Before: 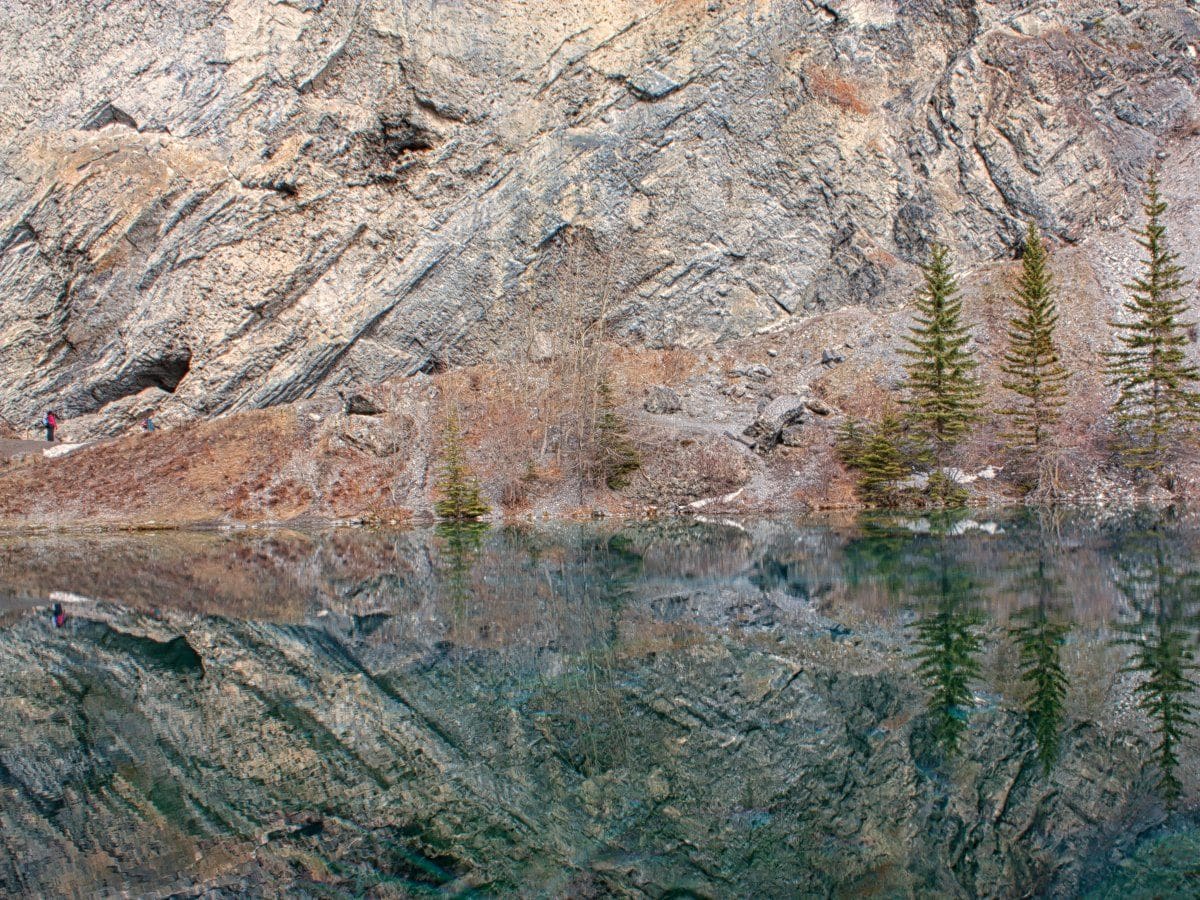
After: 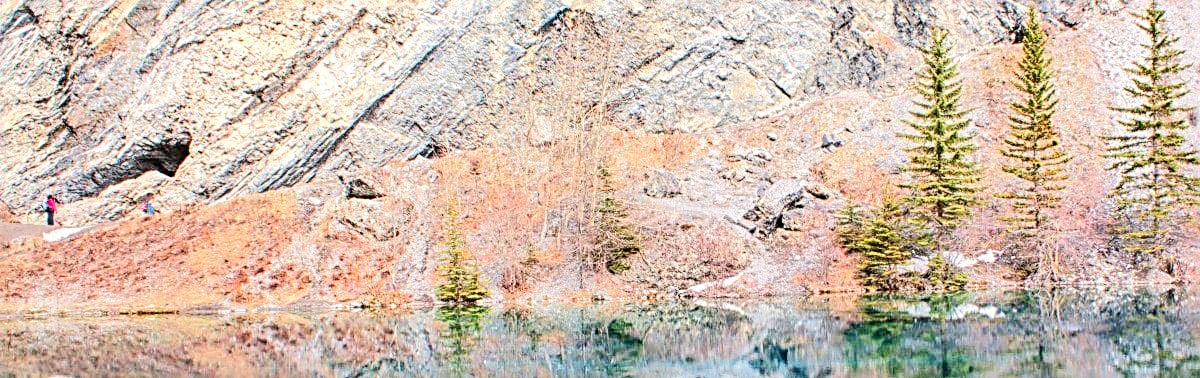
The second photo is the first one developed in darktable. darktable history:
tone equalizer: -7 EV 0.141 EV, -6 EV 0.619 EV, -5 EV 1.19 EV, -4 EV 1.32 EV, -3 EV 1.12 EV, -2 EV 0.6 EV, -1 EV 0.147 EV, edges refinement/feathering 500, mask exposure compensation -1.57 EV, preserve details no
crop and rotate: top 24.006%, bottom 33.991%
exposure: exposure 0.504 EV, compensate highlight preservation false
contrast brightness saturation: contrast 0.13, brightness -0.046, saturation 0.16
sharpen: radius 2.785
shadows and highlights: shadows 29.5, highlights -30.3, low approximation 0.01, soften with gaussian
levels: levels [0, 0.498, 1]
